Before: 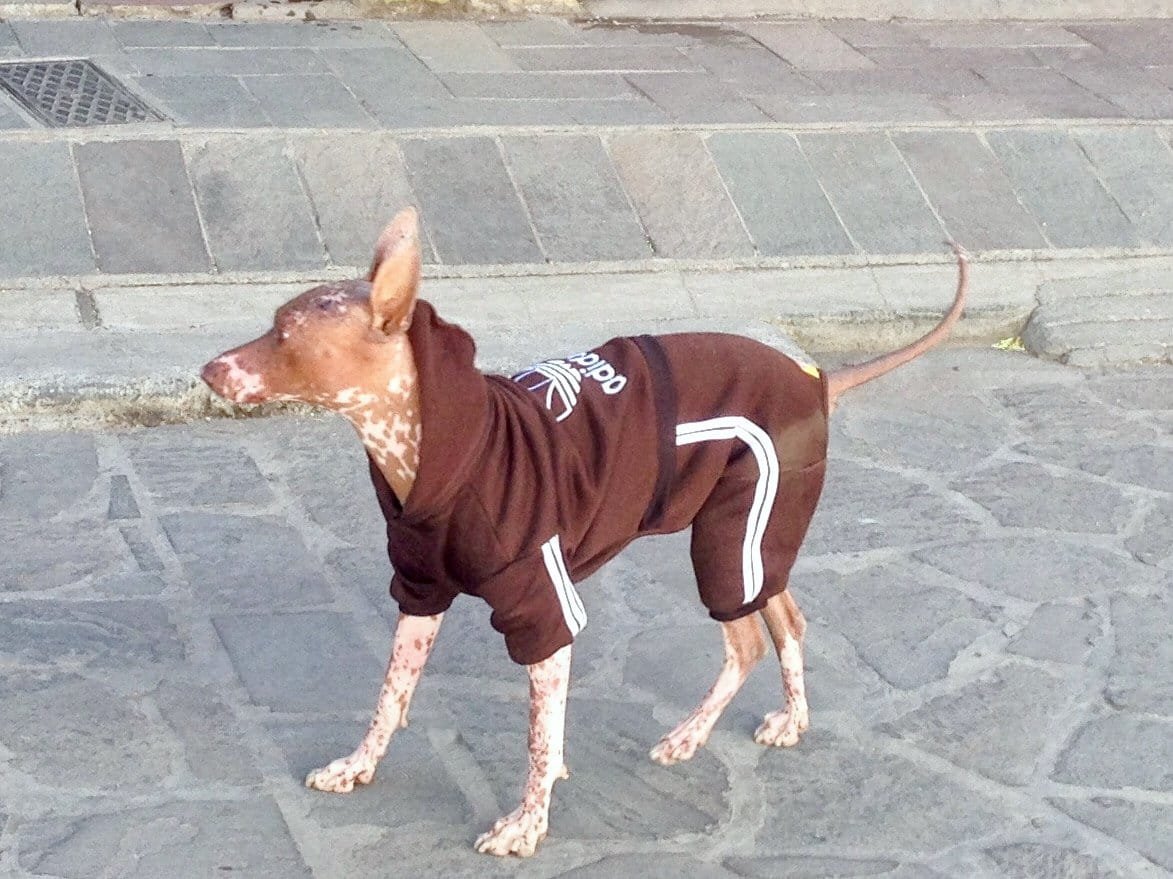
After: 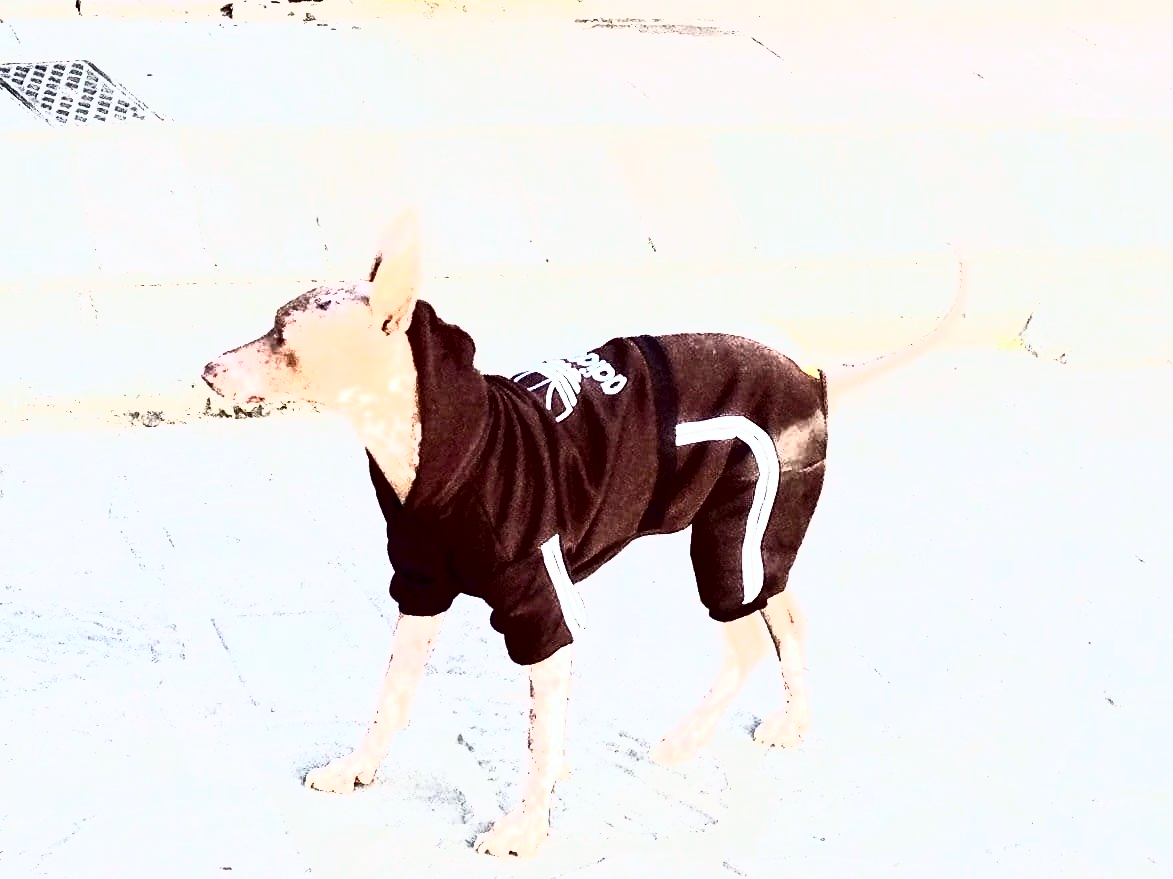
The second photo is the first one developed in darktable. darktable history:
tone curve: curves: ch0 [(0, 0) (0.003, 0.001) (0.011, 0.003) (0.025, 0.003) (0.044, 0.003) (0.069, 0.003) (0.1, 0.006) (0.136, 0.007) (0.177, 0.009) (0.224, 0.007) (0.277, 0.026) (0.335, 0.126) (0.399, 0.254) (0.468, 0.493) (0.543, 0.892) (0.623, 0.984) (0.709, 0.979) (0.801, 0.979) (0.898, 0.982) (1, 1)], color space Lab, independent channels, preserve colors none
